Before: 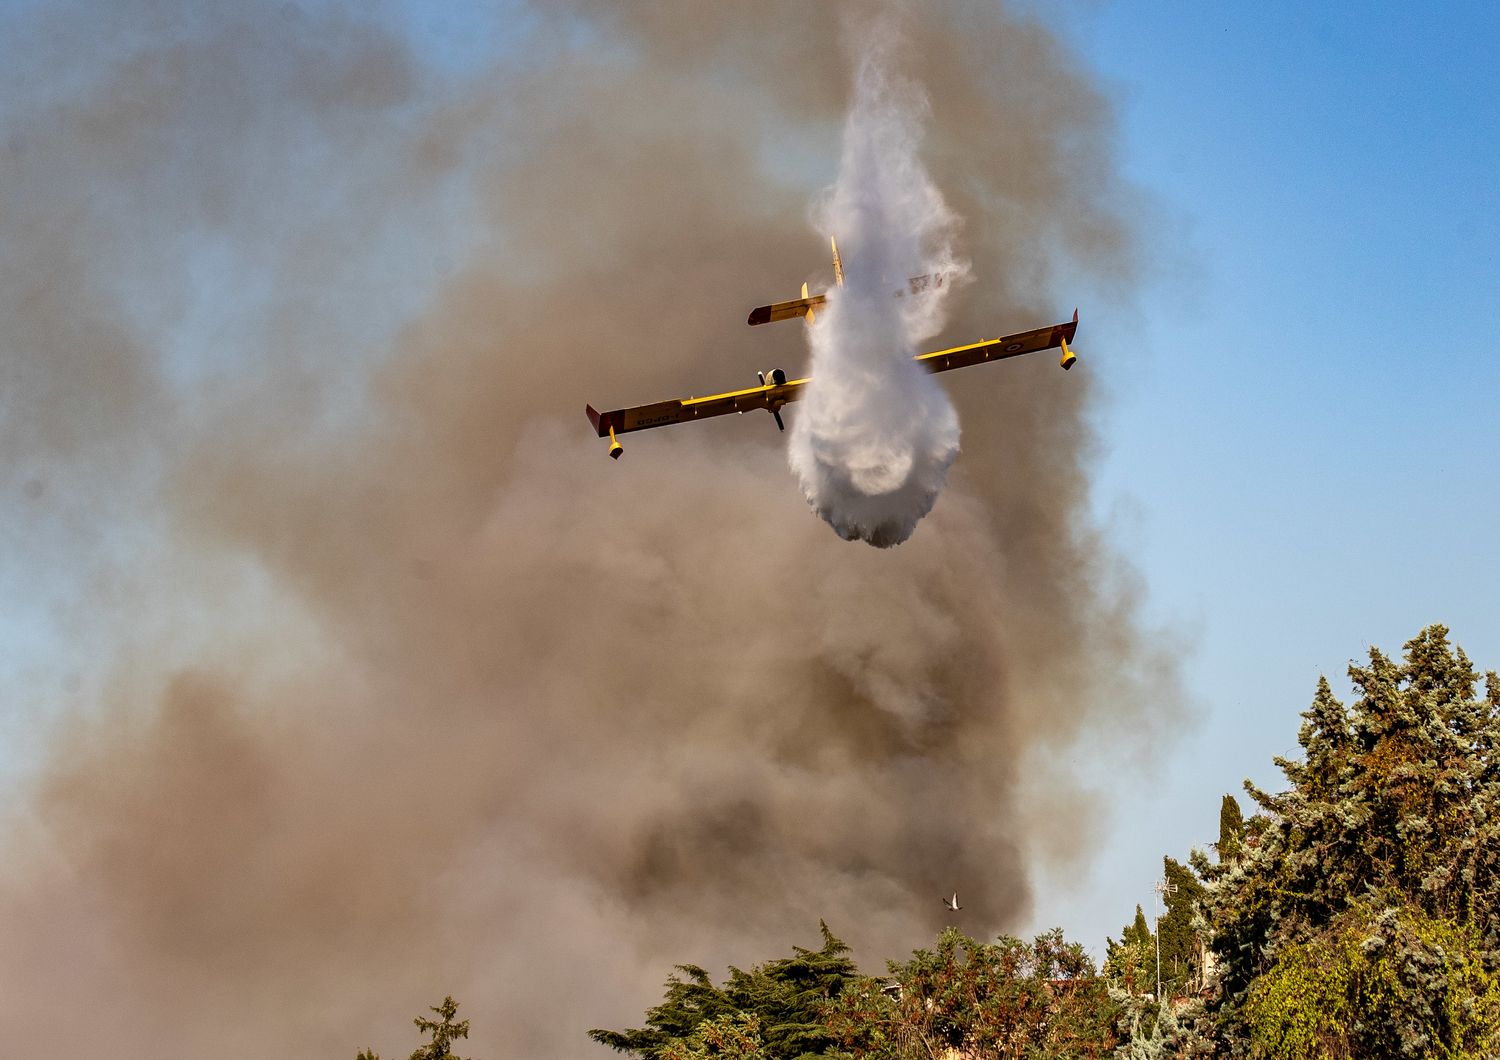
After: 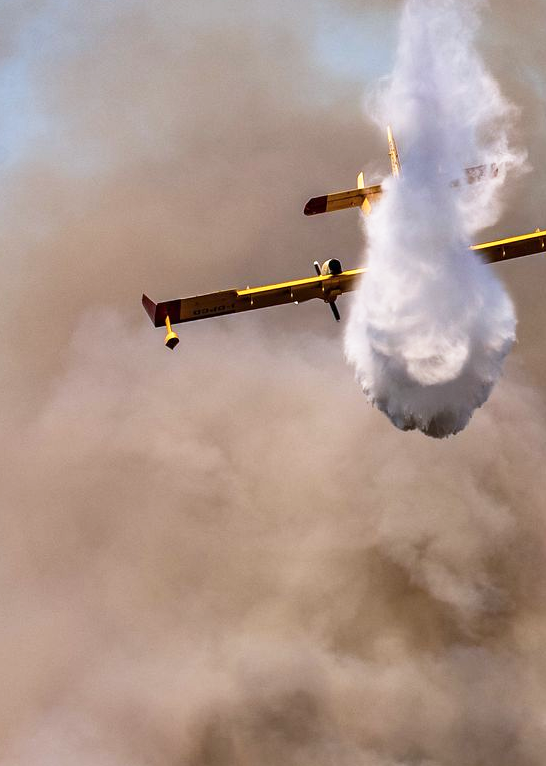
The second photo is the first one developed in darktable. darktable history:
crop and rotate: left 29.719%, top 10.401%, right 33.816%, bottom 17.276%
color calibration: illuminant as shot in camera, x 0.358, y 0.373, temperature 4628.91 K
base curve: curves: ch0 [(0, 0) (0.579, 0.807) (1, 1)], preserve colors none
